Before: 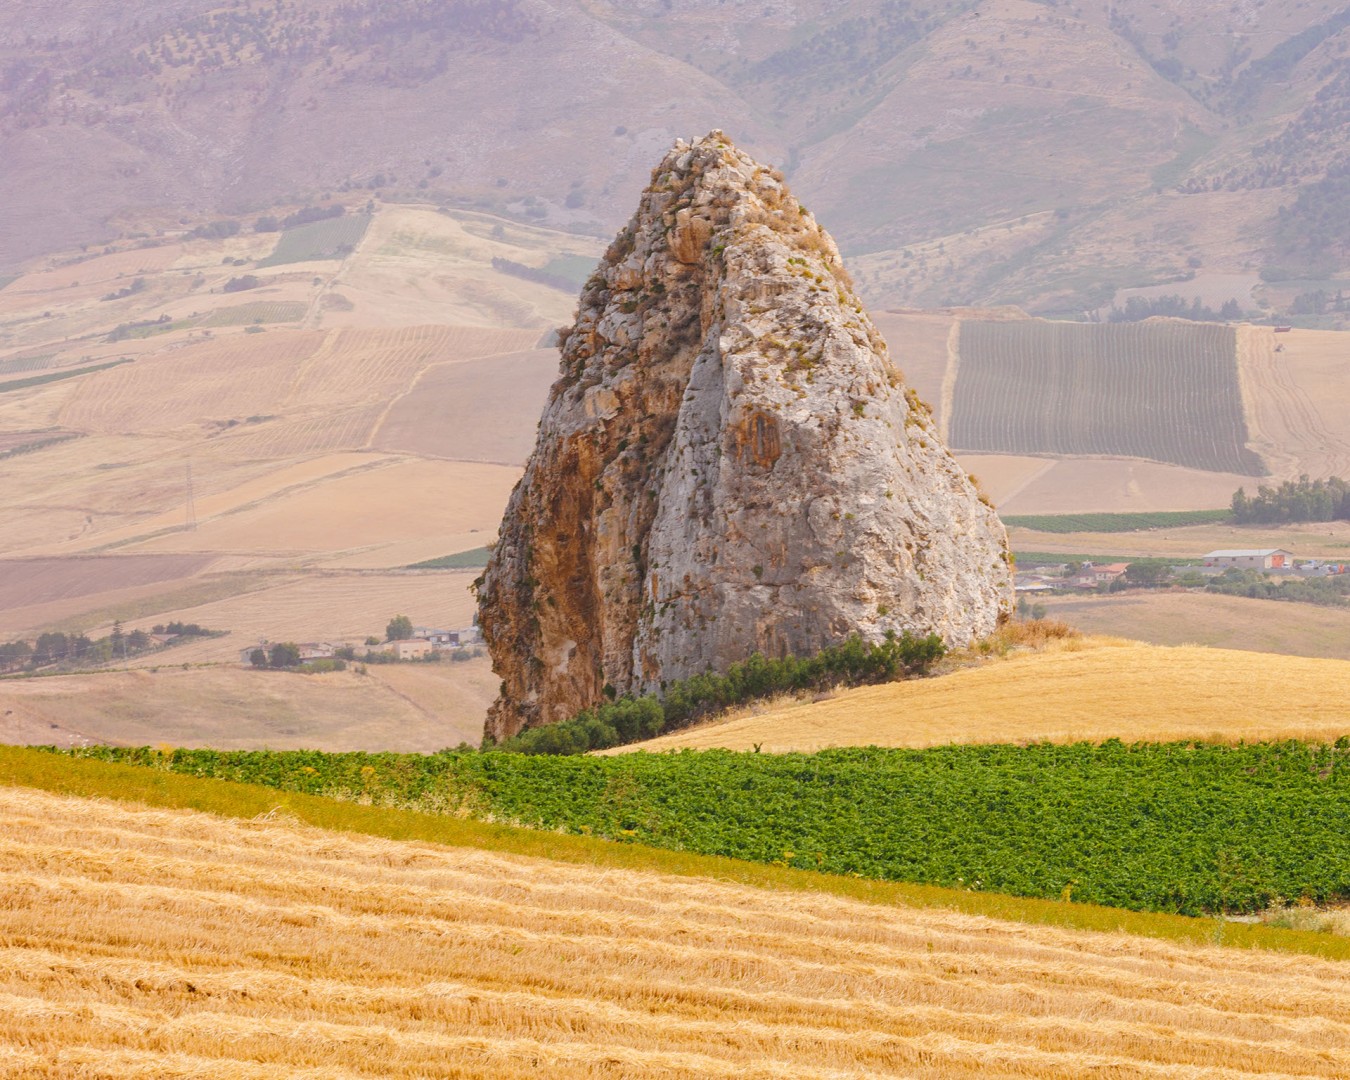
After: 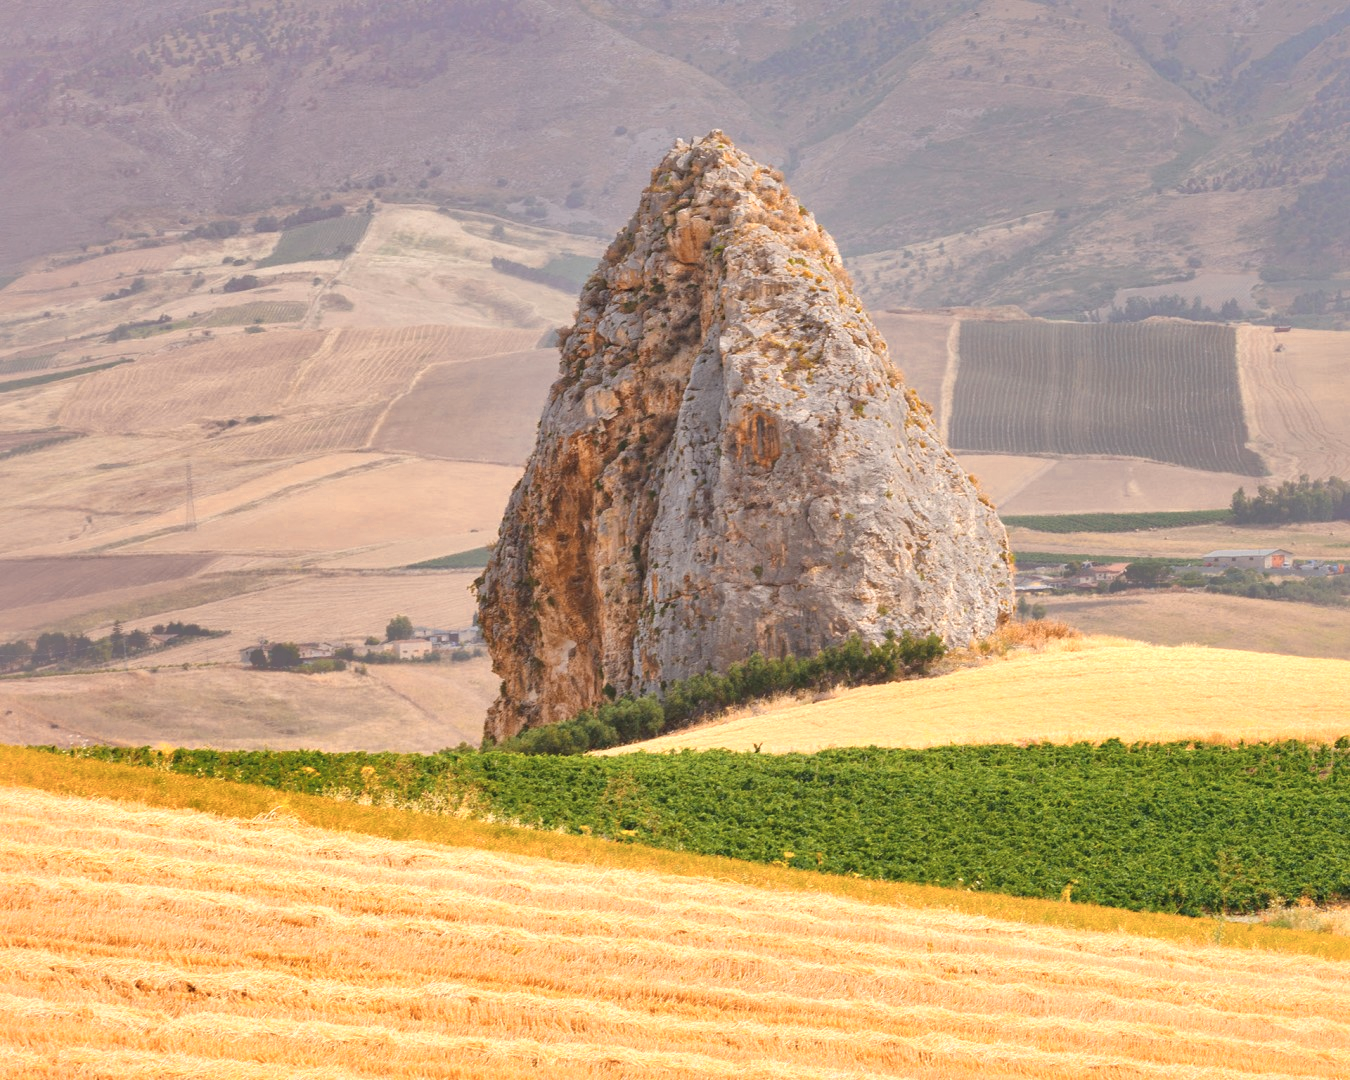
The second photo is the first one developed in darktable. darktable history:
shadows and highlights: shadows 40, highlights -60
color zones: curves: ch0 [(0.018, 0.548) (0.197, 0.654) (0.425, 0.447) (0.605, 0.658) (0.732, 0.579)]; ch1 [(0.105, 0.531) (0.224, 0.531) (0.386, 0.39) (0.618, 0.456) (0.732, 0.456) (0.956, 0.421)]; ch2 [(0.039, 0.583) (0.215, 0.465) (0.399, 0.544) (0.465, 0.548) (0.614, 0.447) (0.724, 0.43) (0.882, 0.623) (0.956, 0.632)]
